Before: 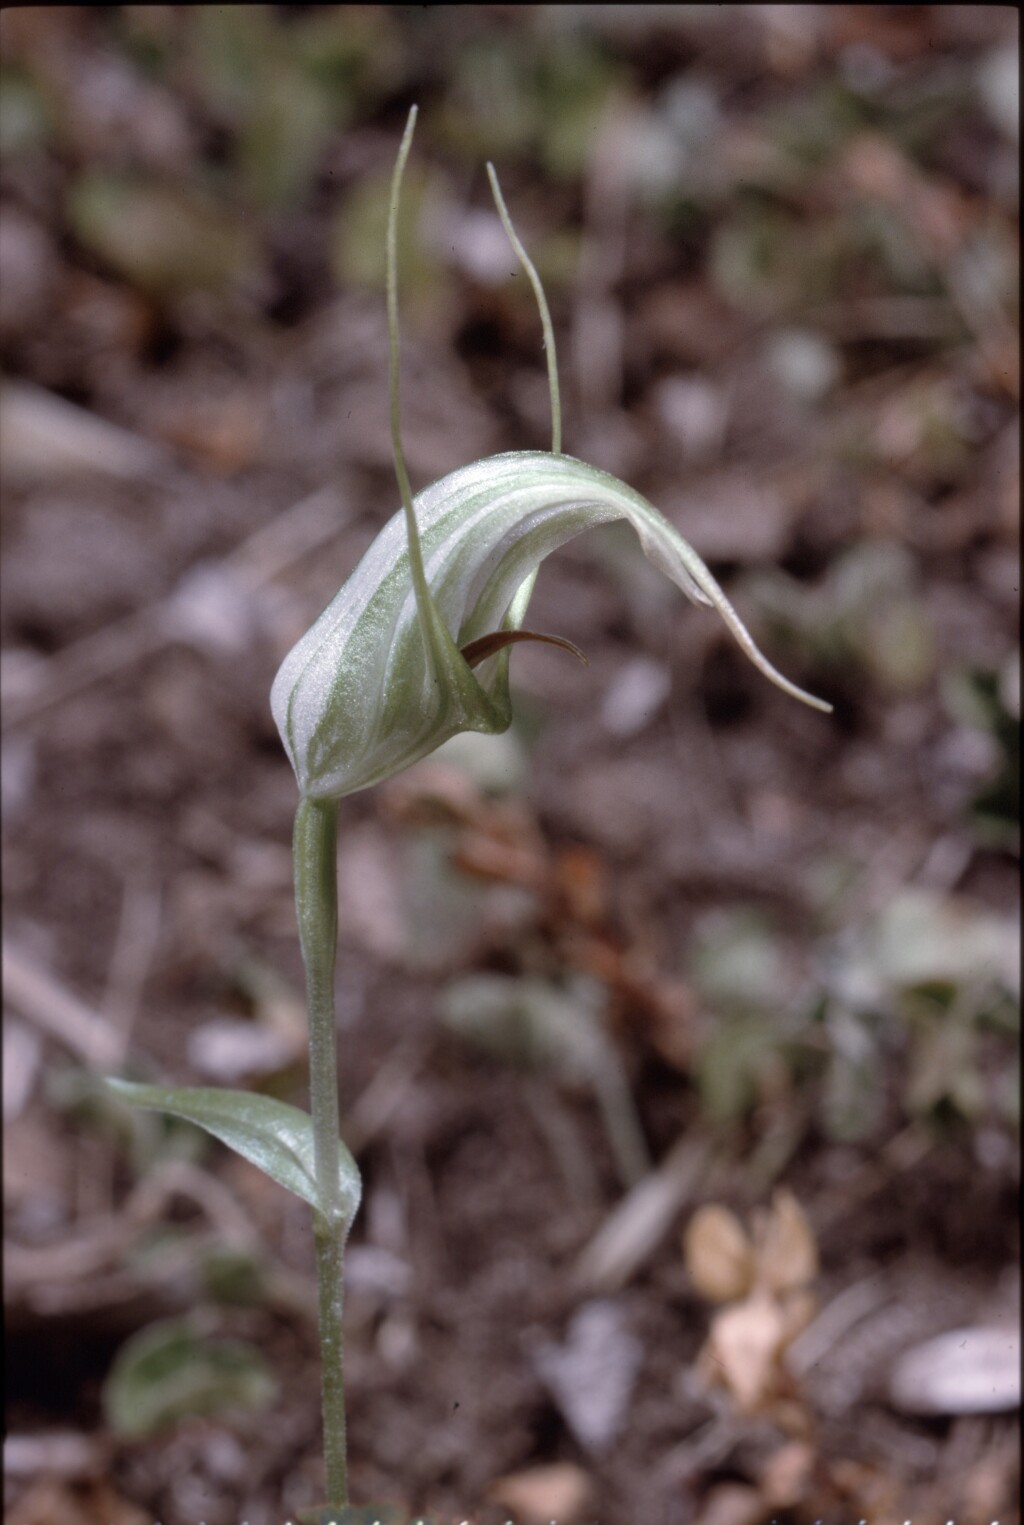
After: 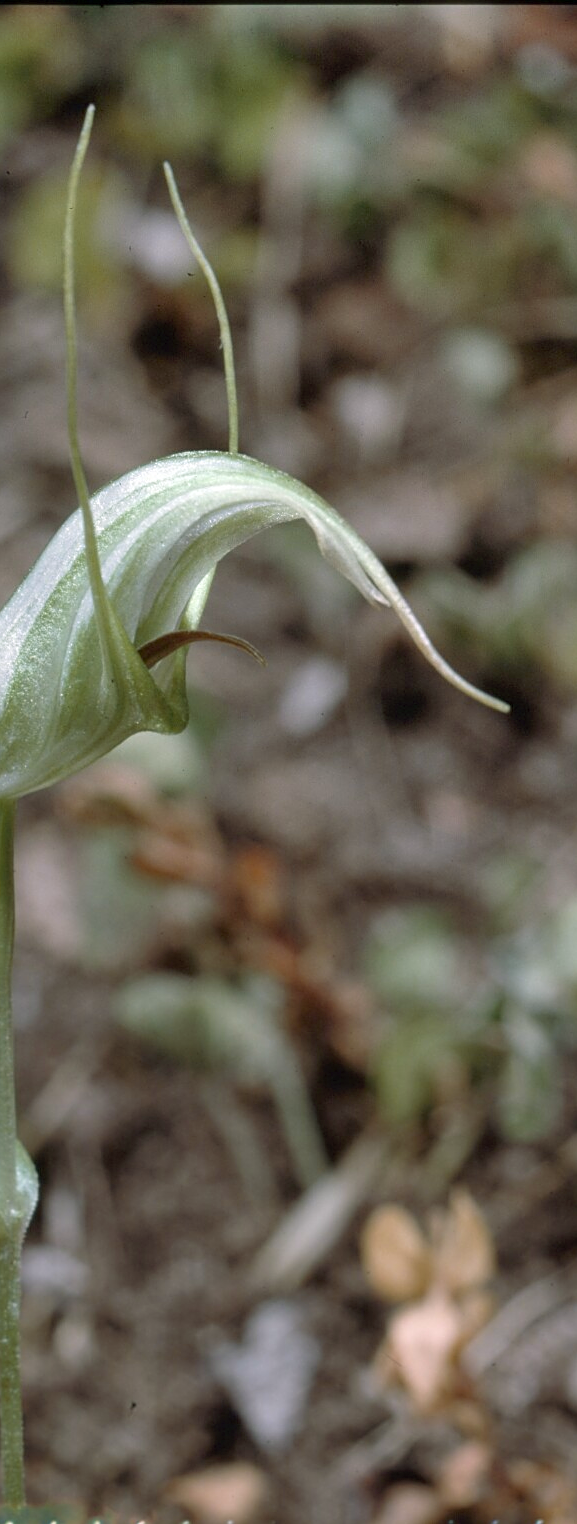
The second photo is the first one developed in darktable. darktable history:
crop: left 31.595%, top 0.023%, right 11.979%
tone equalizer: on, module defaults
sharpen: on, module defaults
shadows and highlights: shadows 35.89, highlights -34.76, soften with gaussian
